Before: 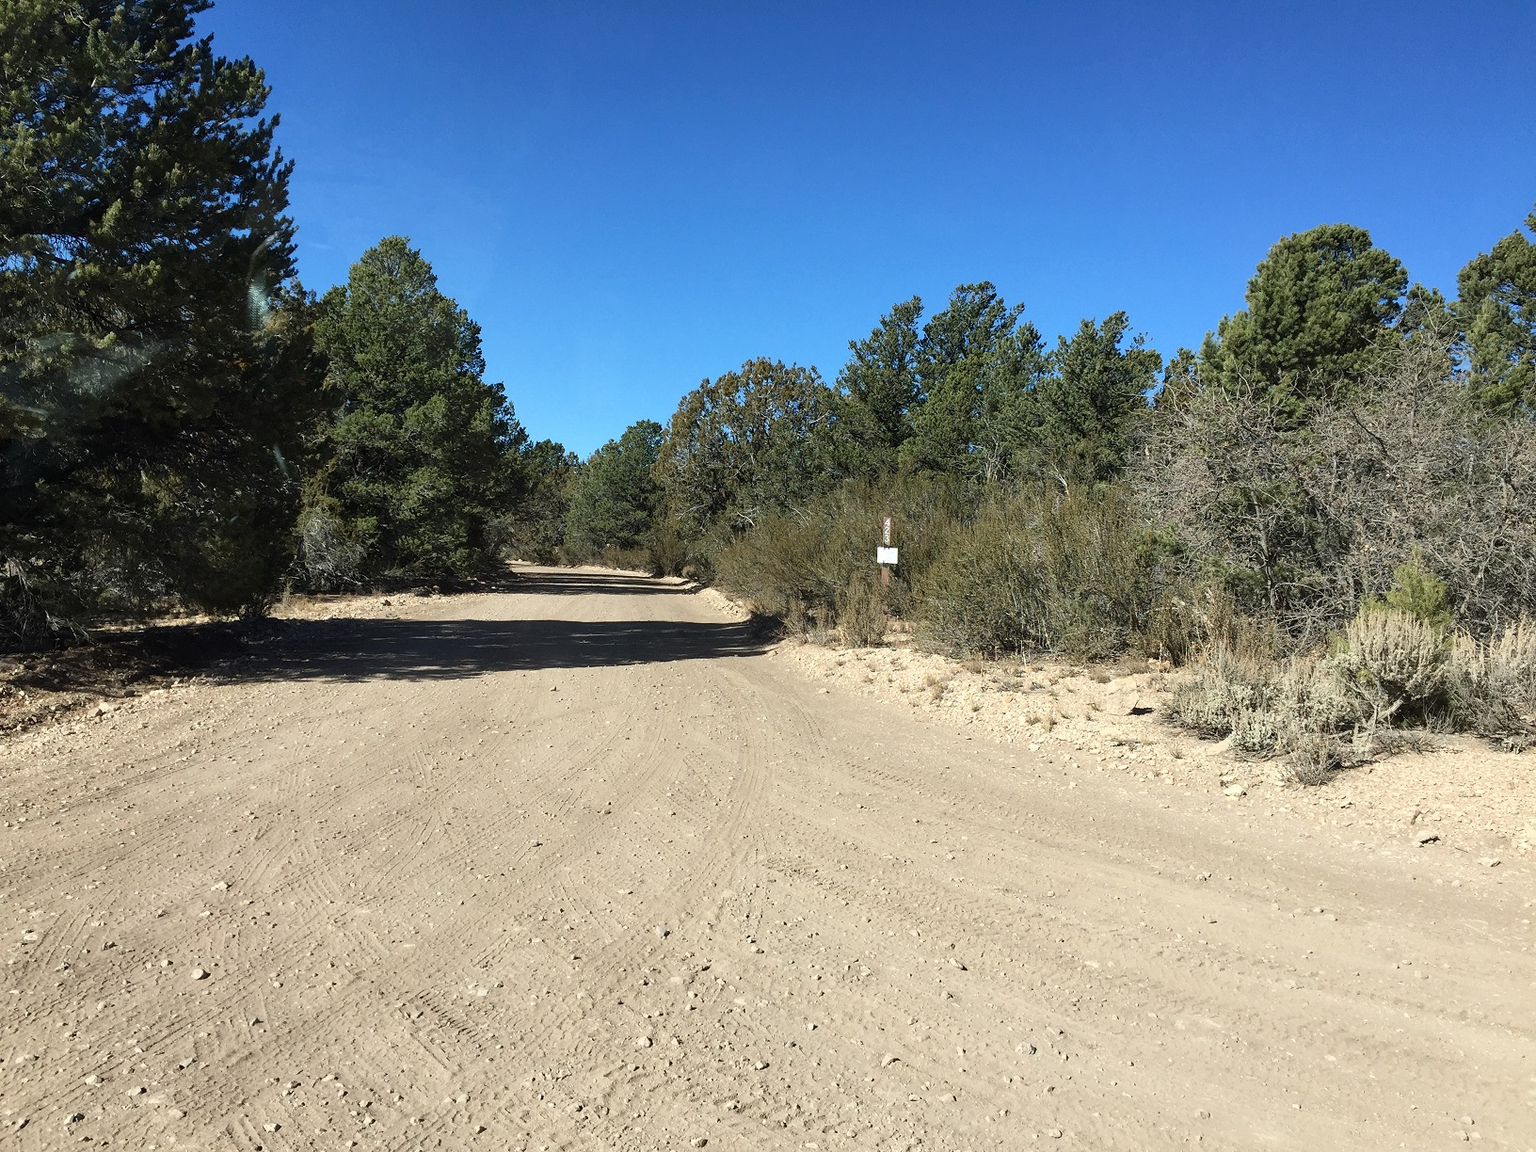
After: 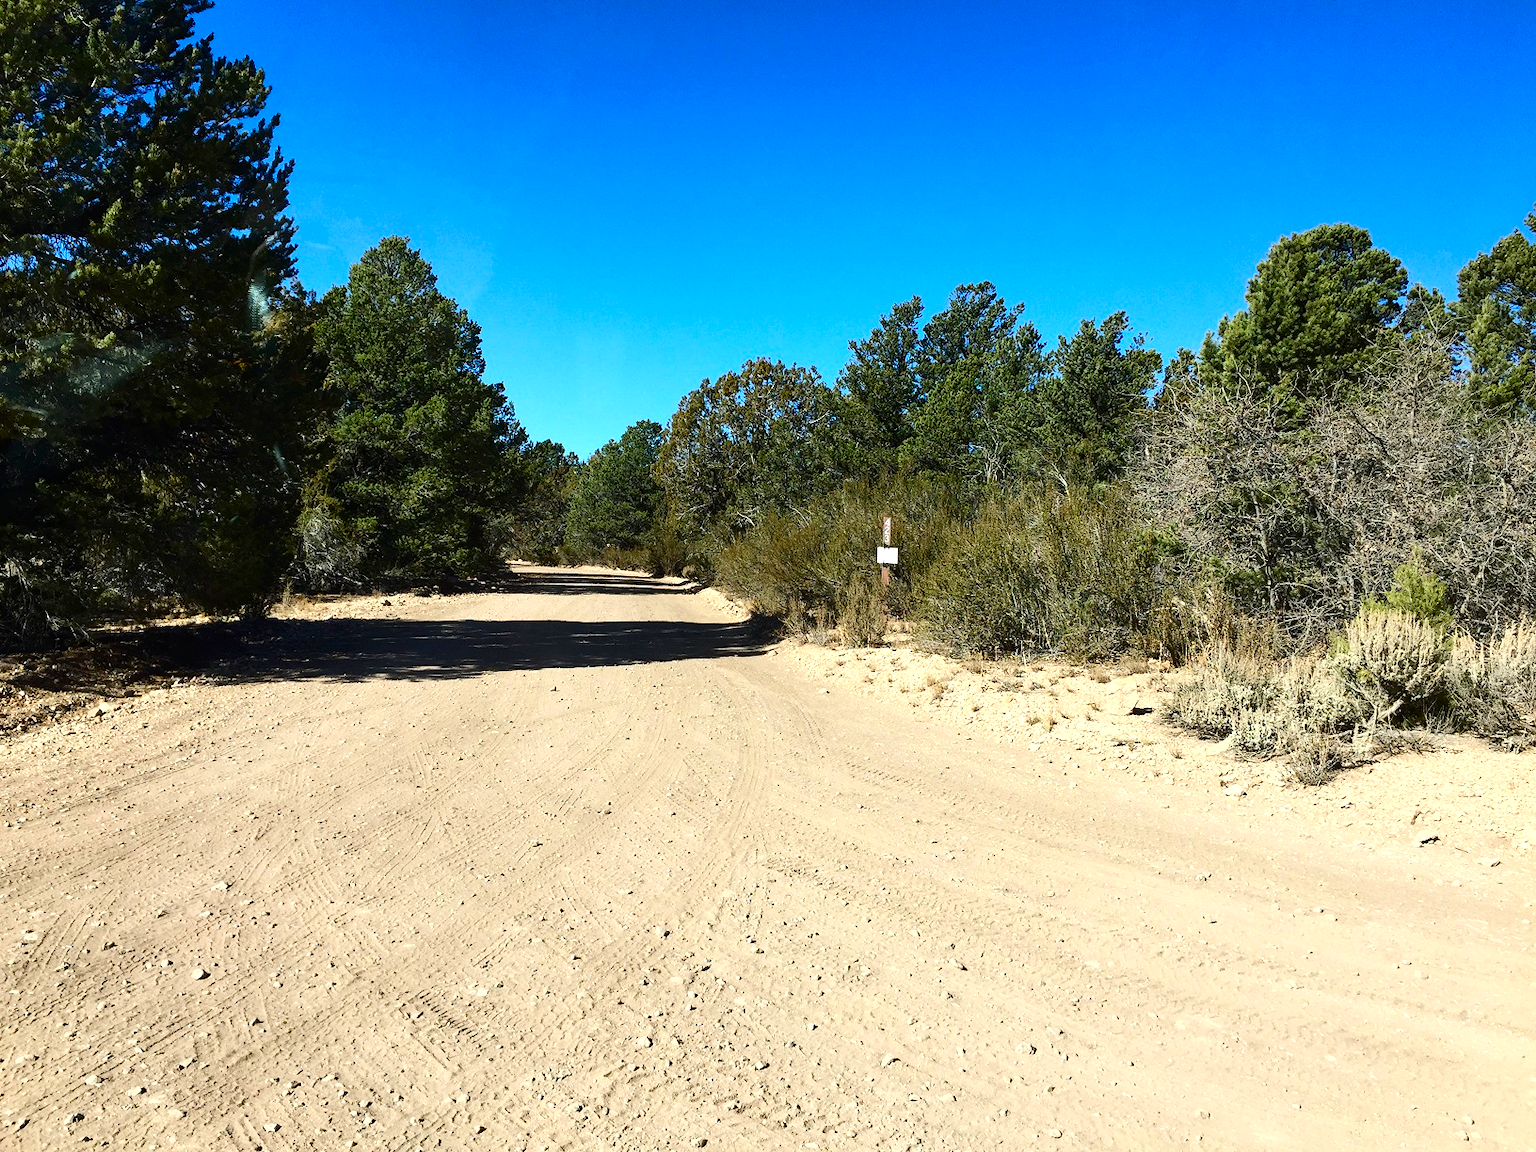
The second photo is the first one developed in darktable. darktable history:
color balance rgb: perceptual saturation grading › global saturation 20%, perceptual saturation grading › highlights -25%, perceptual saturation grading › shadows 25%
contrast brightness saturation: contrast 0.16, saturation 0.32
tone equalizer: -8 EV -0.417 EV, -7 EV -0.389 EV, -6 EV -0.333 EV, -5 EV -0.222 EV, -3 EV 0.222 EV, -2 EV 0.333 EV, -1 EV 0.389 EV, +0 EV 0.417 EV, edges refinement/feathering 500, mask exposure compensation -1.57 EV, preserve details no
